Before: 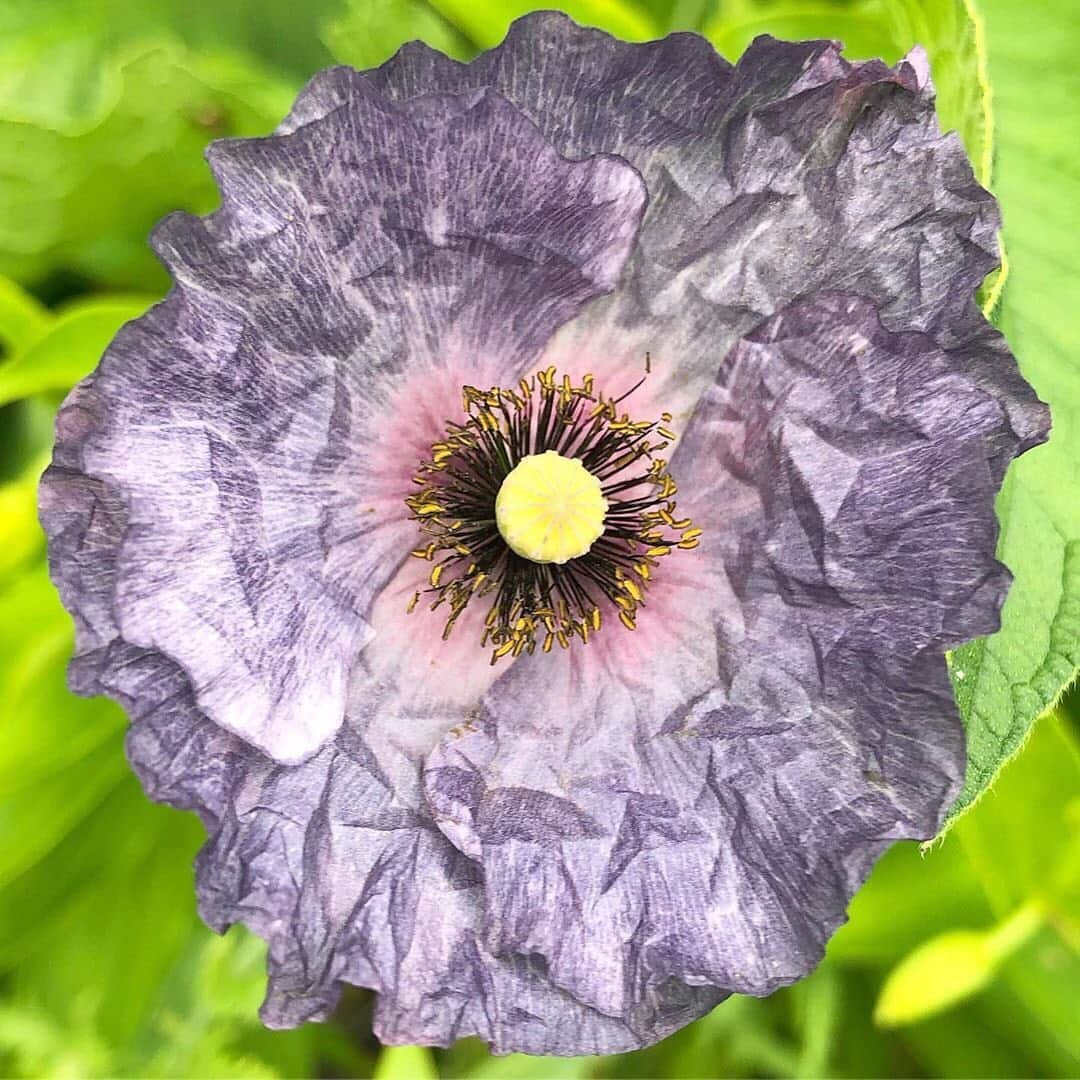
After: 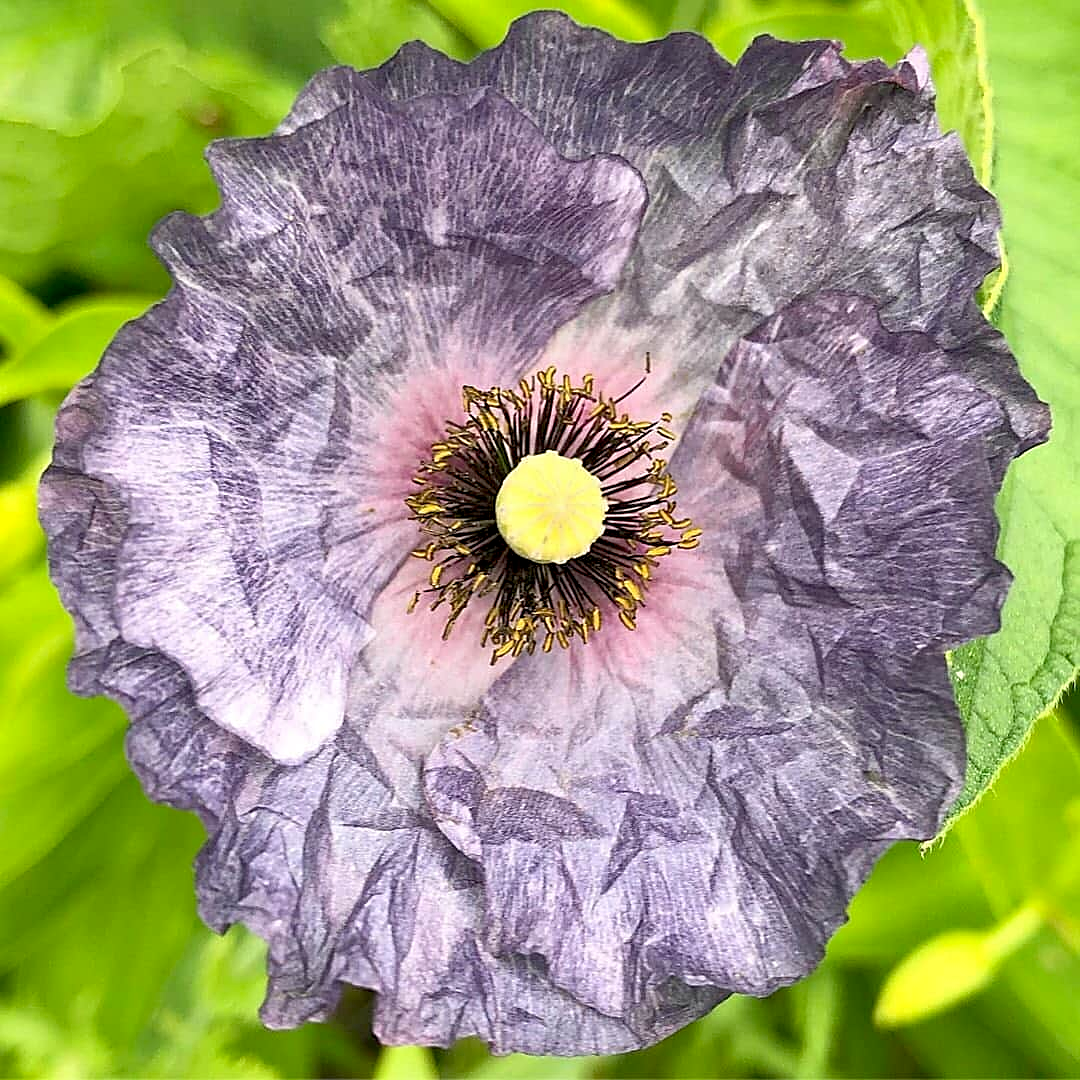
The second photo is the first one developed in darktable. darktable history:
sharpen: on, module defaults
exposure: black level correction 0.009, exposure 0.015 EV, compensate exposure bias true, compensate highlight preservation false
